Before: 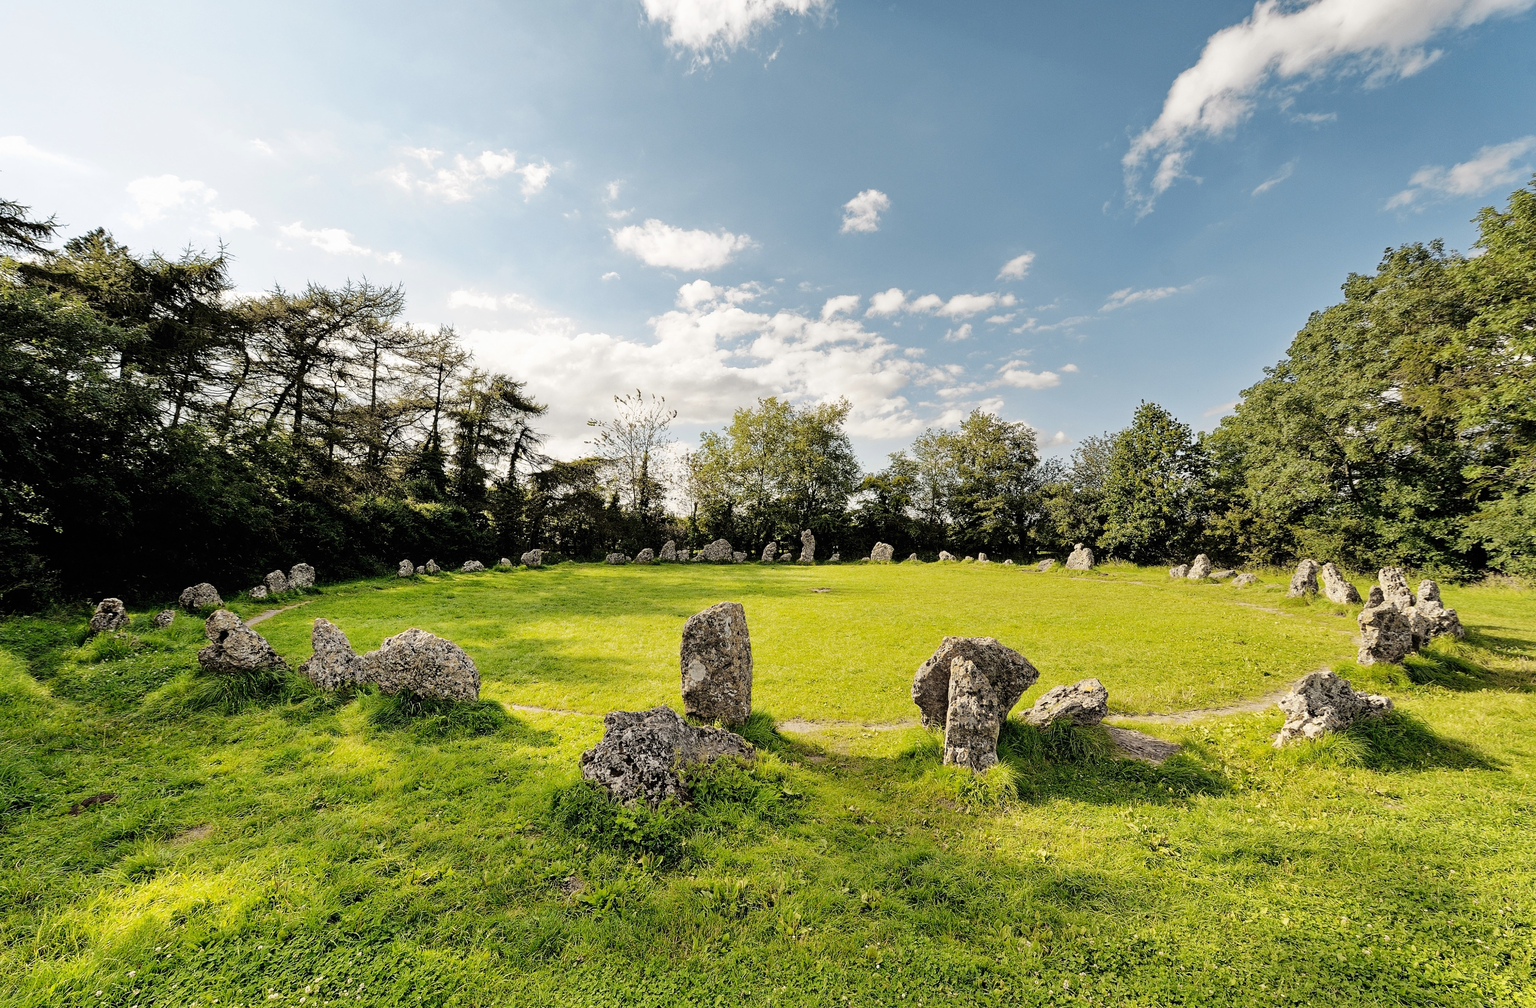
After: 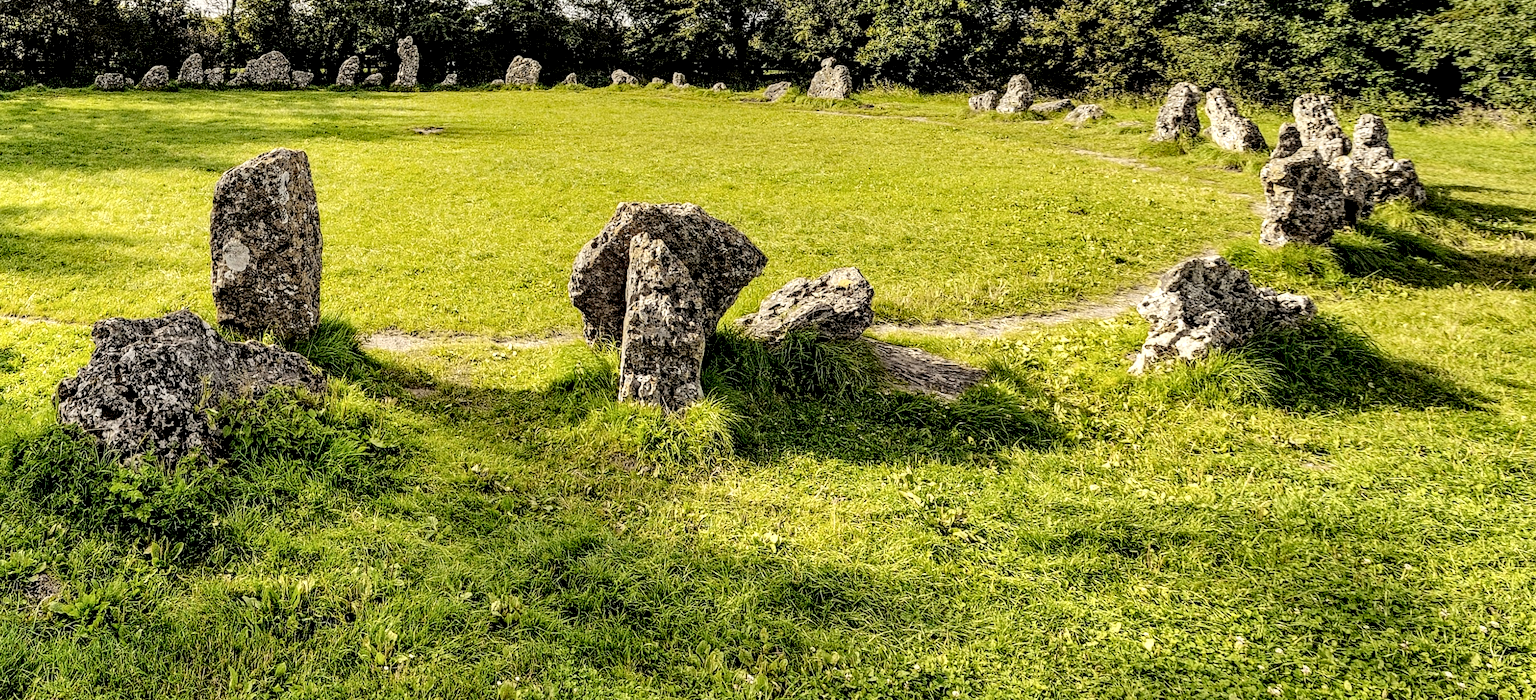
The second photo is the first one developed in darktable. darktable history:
crop and rotate: left 35.509%, top 50.238%, bottom 4.934%
local contrast: highlights 19%, detail 186%
